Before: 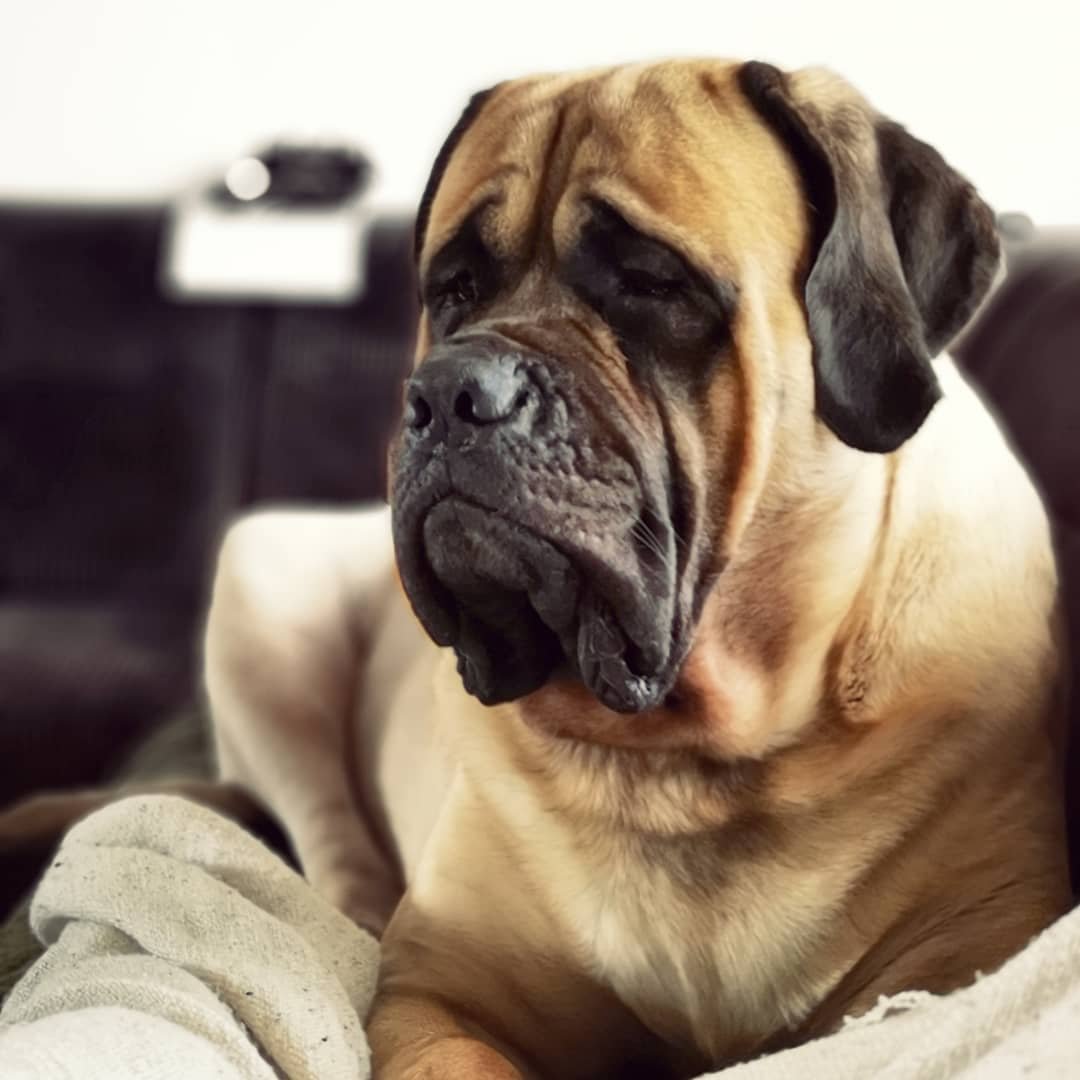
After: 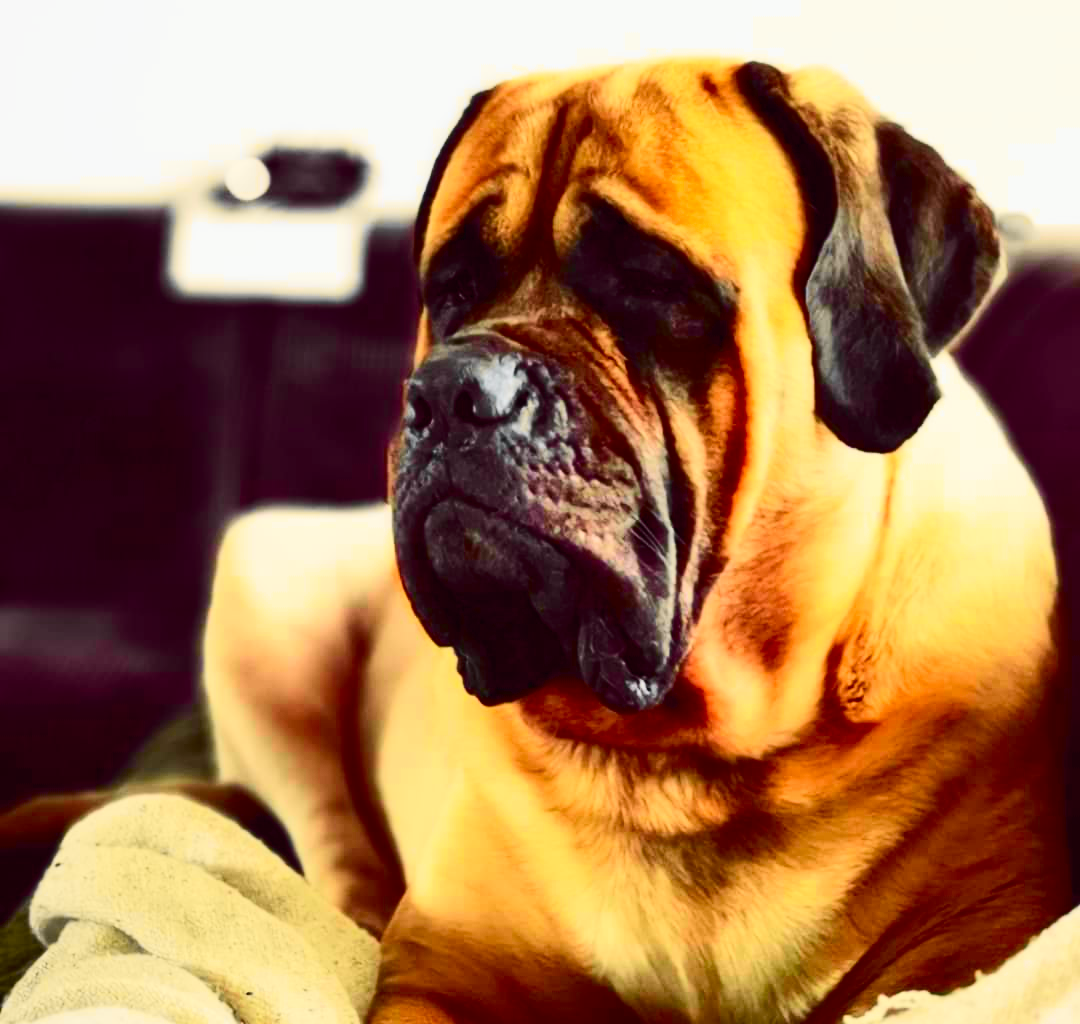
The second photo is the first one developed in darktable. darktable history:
tone curve: curves: ch0 [(0, 0) (0.071, 0.047) (0.266, 0.26) (0.491, 0.552) (0.753, 0.818) (1, 0.983)]; ch1 [(0, 0) (0.346, 0.307) (0.408, 0.369) (0.463, 0.443) (0.482, 0.493) (0.502, 0.5) (0.517, 0.518) (0.546, 0.576) (0.588, 0.643) (0.651, 0.709) (1, 1)]; ch2 [(0, 0) (0.346, 0.34) (0.434, 0.46) (0.485, 0.494) (0.5, 0.494) (0.517, 0.503) (0.535, 0.545) (0.583, 0.634) (0.625, 0.686) (1, 1)], color space Lab, independent channels, preserve colors none
crop and rotate: top 0%, bottom 5.097%
contrast brightness saturation: contrast 0.26, brightness 0.02, saturation 0.87
